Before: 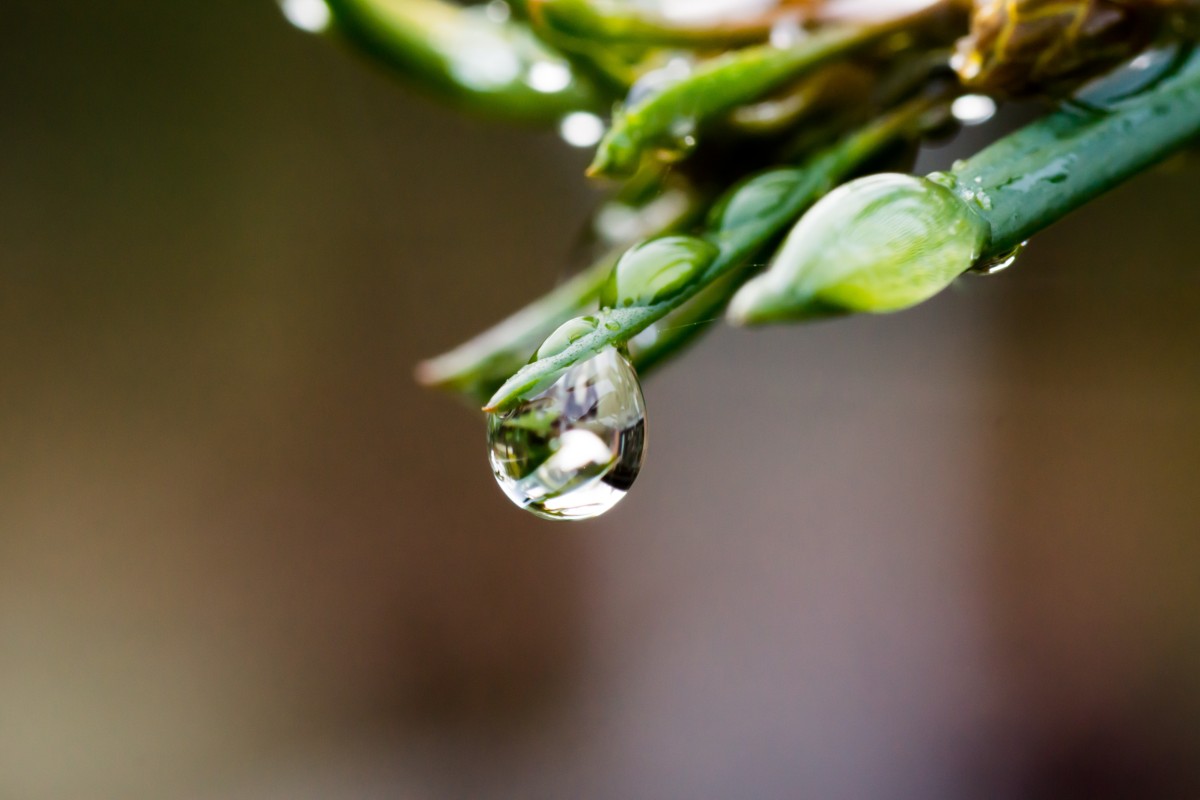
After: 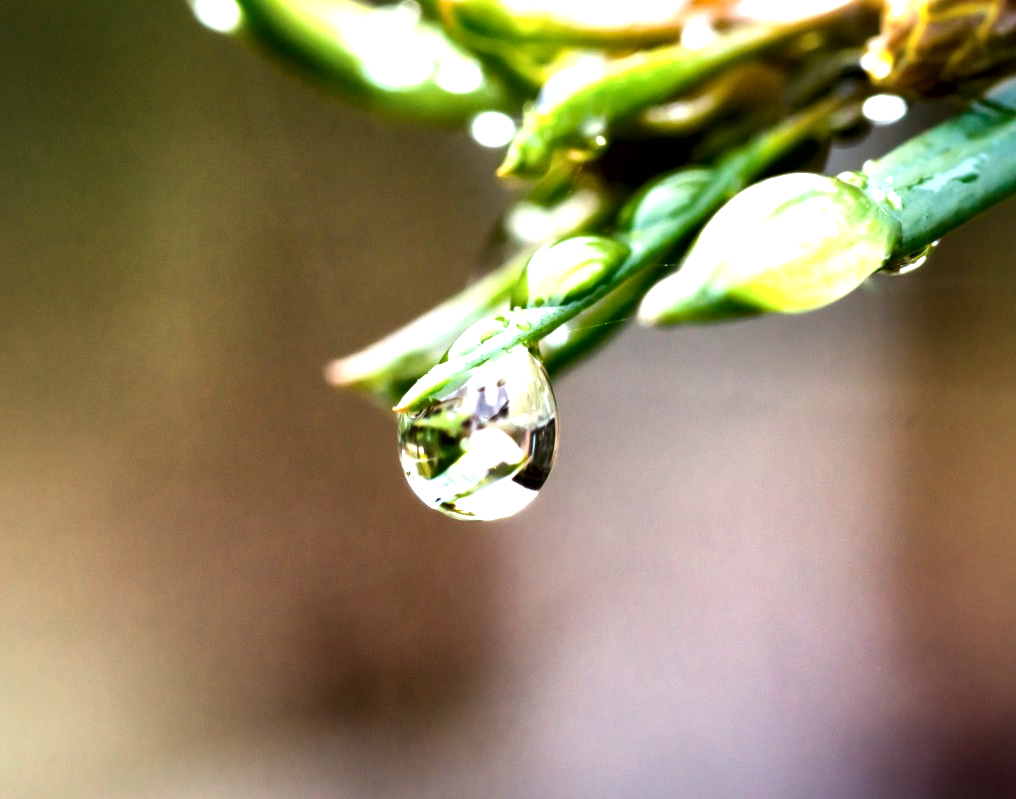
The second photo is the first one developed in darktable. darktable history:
crop: left 7.45%, right 7.856%
local contrast: mode bilateral grid, contrast 69, coarseness 76, detail 181%, midtone range 0.2
exposure: black level correction 0, exposure 1.2 EV, compensate highlight preservation false
